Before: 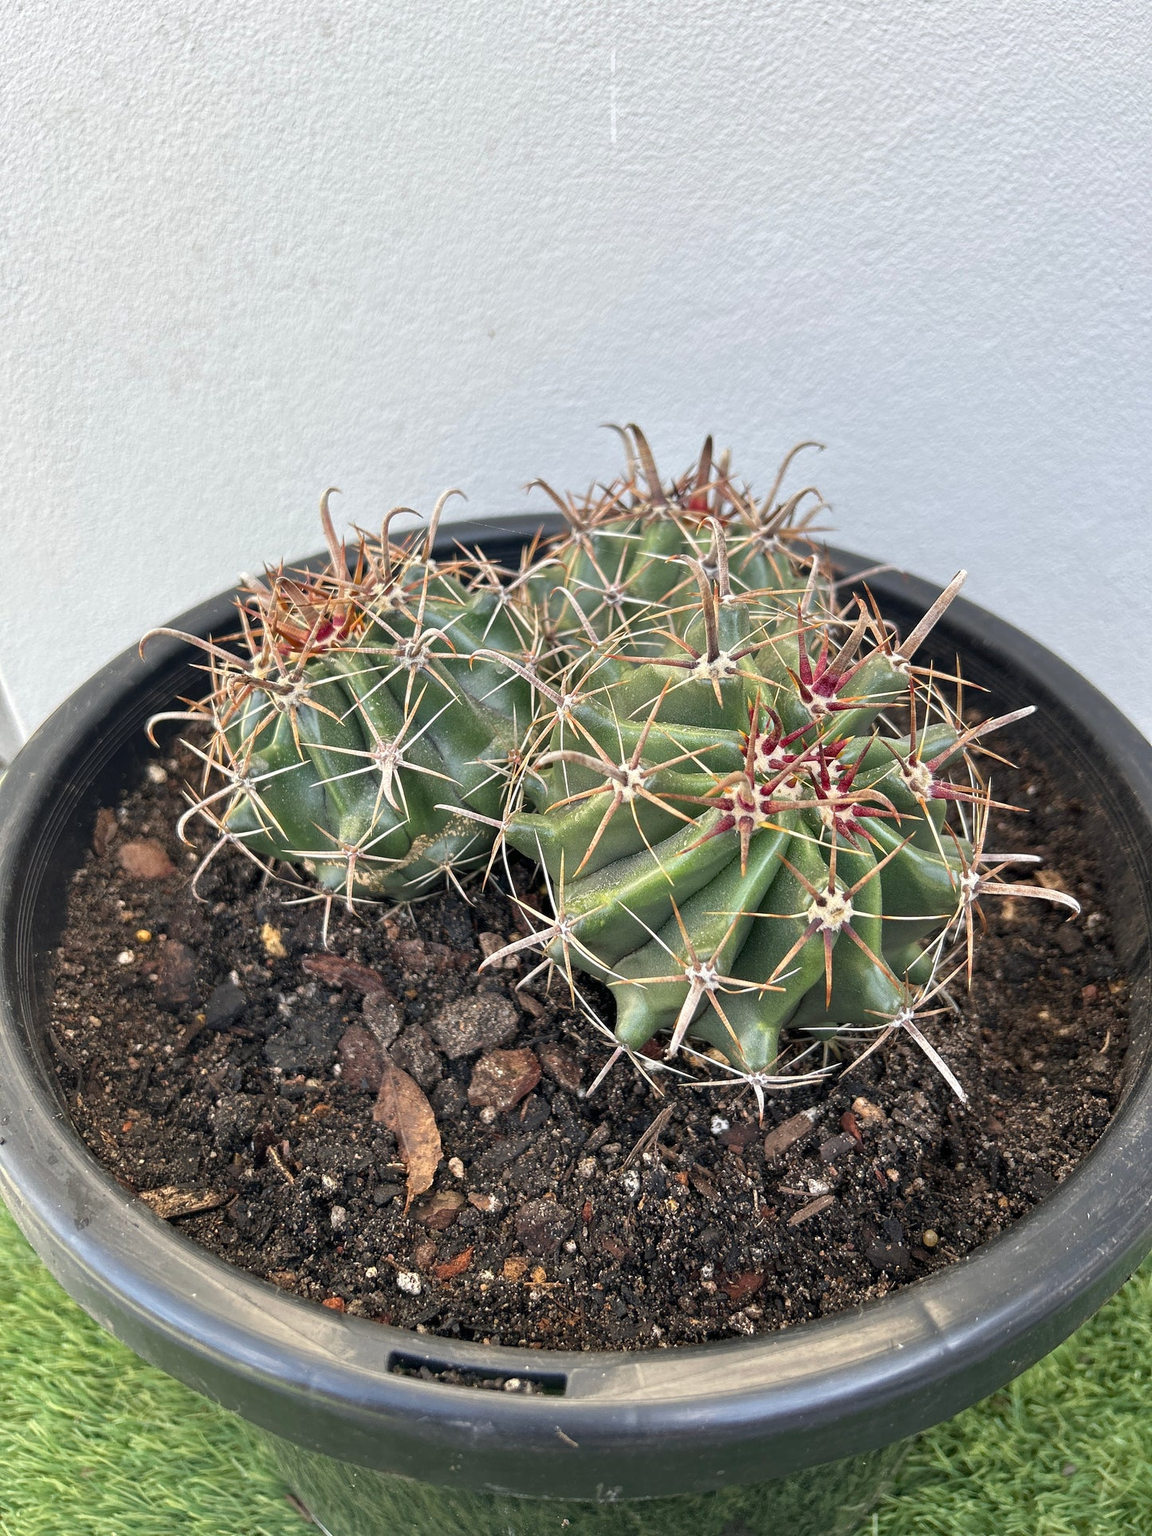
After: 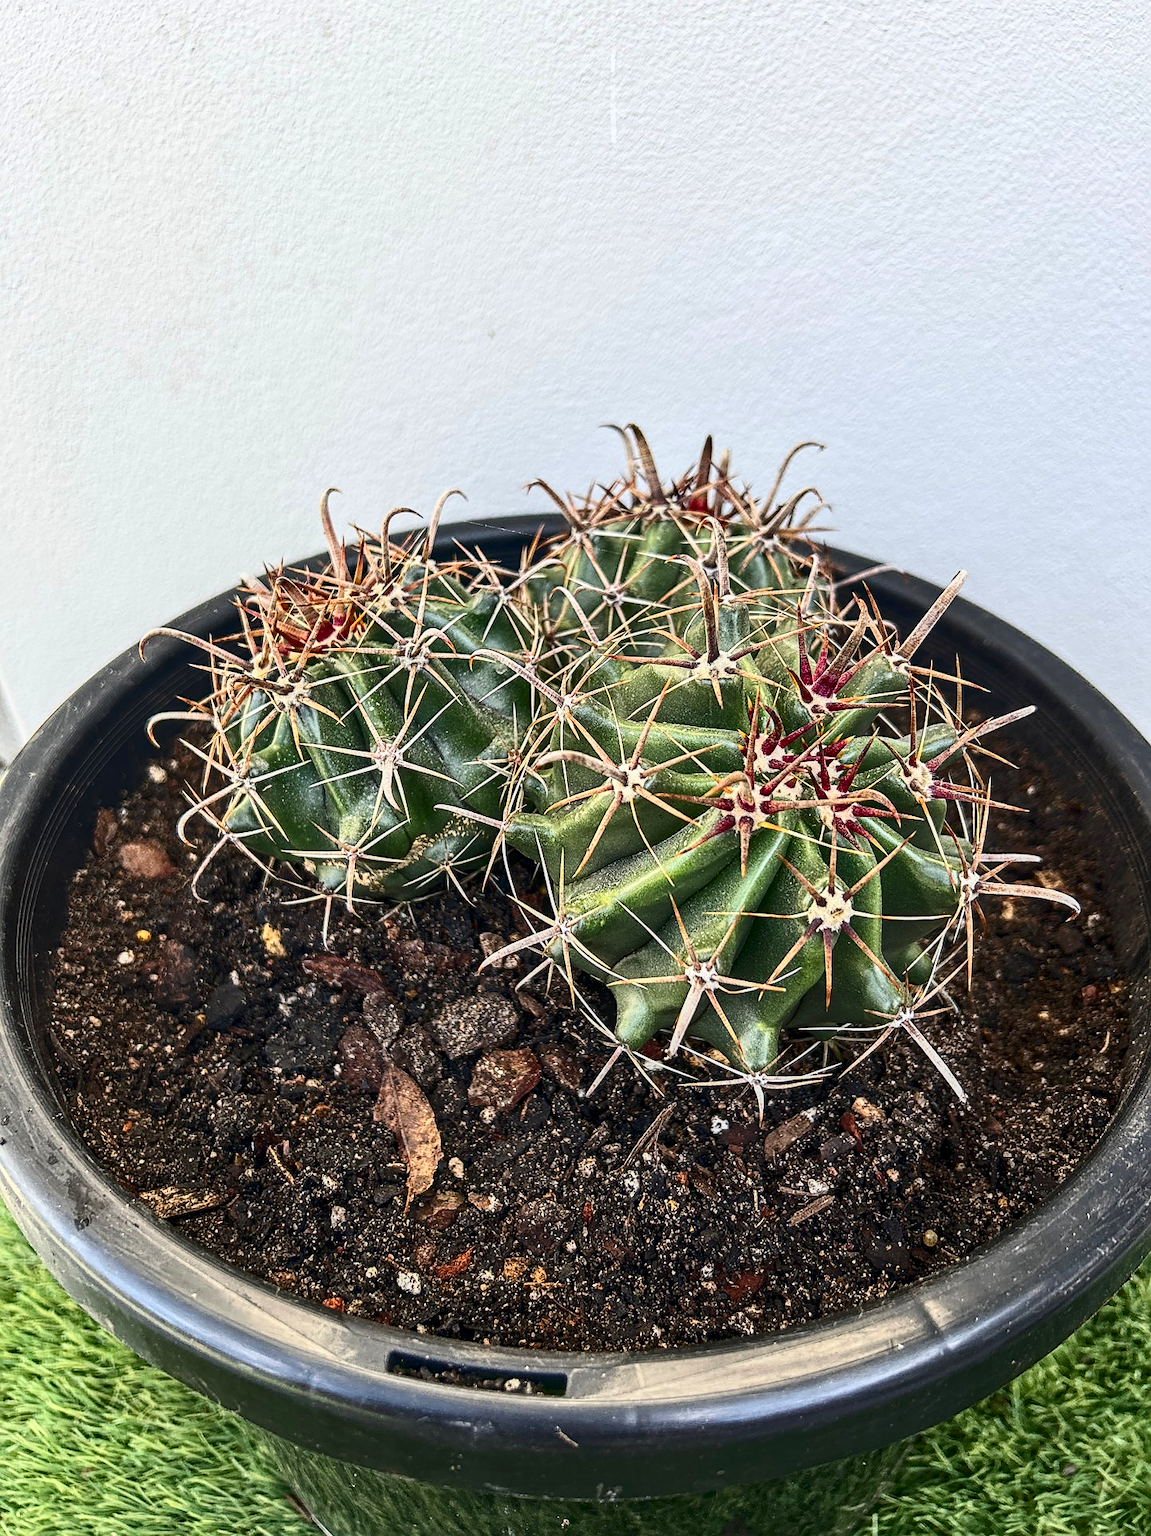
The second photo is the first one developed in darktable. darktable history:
local contrast: on, module defaults
contrast brightness saturation: contrast 0.409, brightness 0.044, saturation 0.264
sharpen: on, module defaults
tone equalizer: -8 EV 0.24 EV, -7 EV 0.444 EV, -6 EV 0.451 EV, -5 EV 0.253 EV, -3 EV -0.263 EV, -2 EV -0.437 EV, -1 EV -0.396 EV, +0 EV -0.237 EV
